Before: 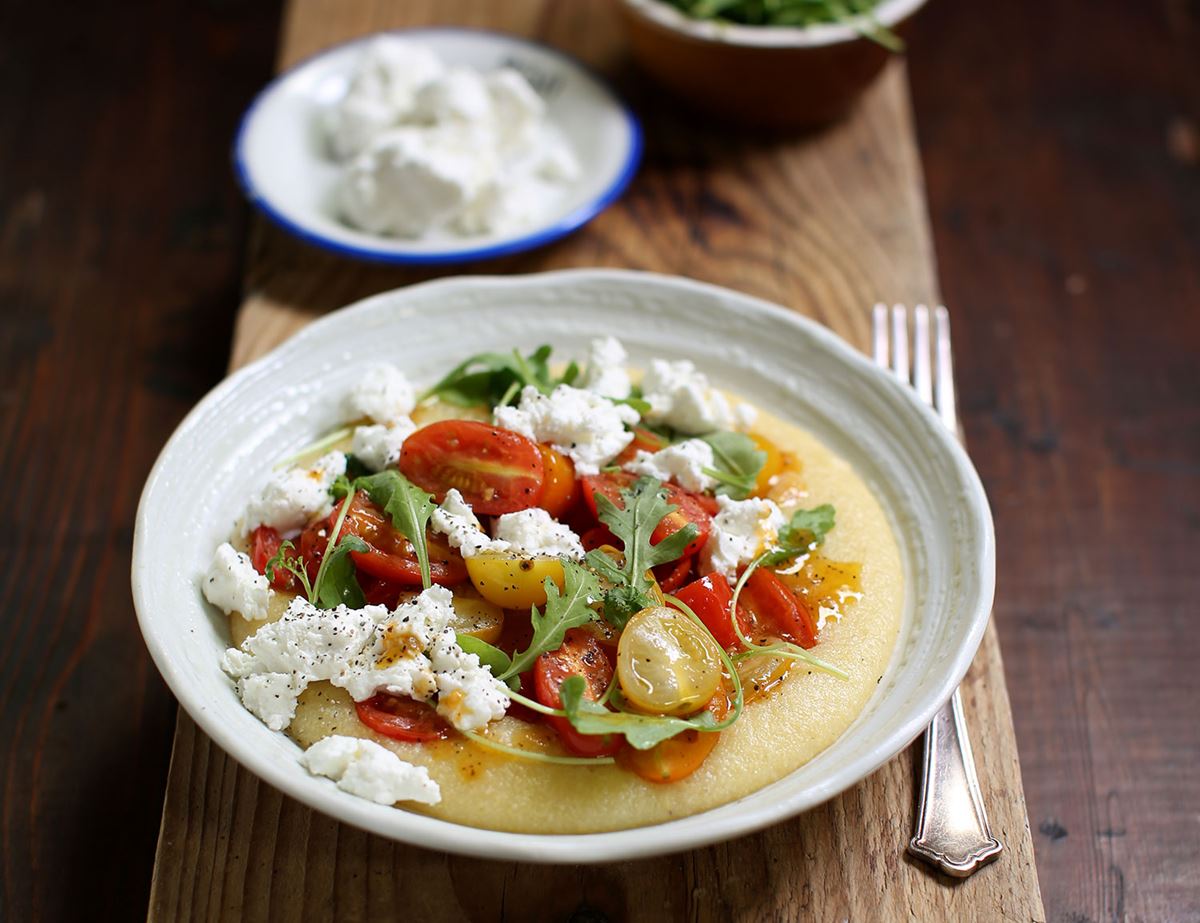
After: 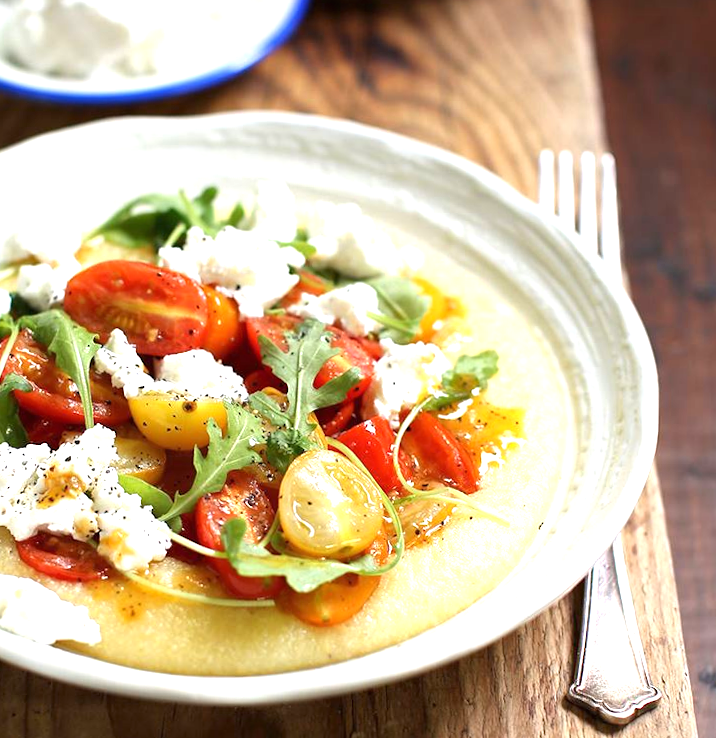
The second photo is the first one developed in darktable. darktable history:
exposure: black level correction 0, exposure 1 EV, compensate exposure bias true, compensate highlight preservation false
crop and rotate: left 28.256%, top 17.734%, right 12.656%, bottom 3.573%
rotate and perspective: rotation 0.8°, automatic cropping off
